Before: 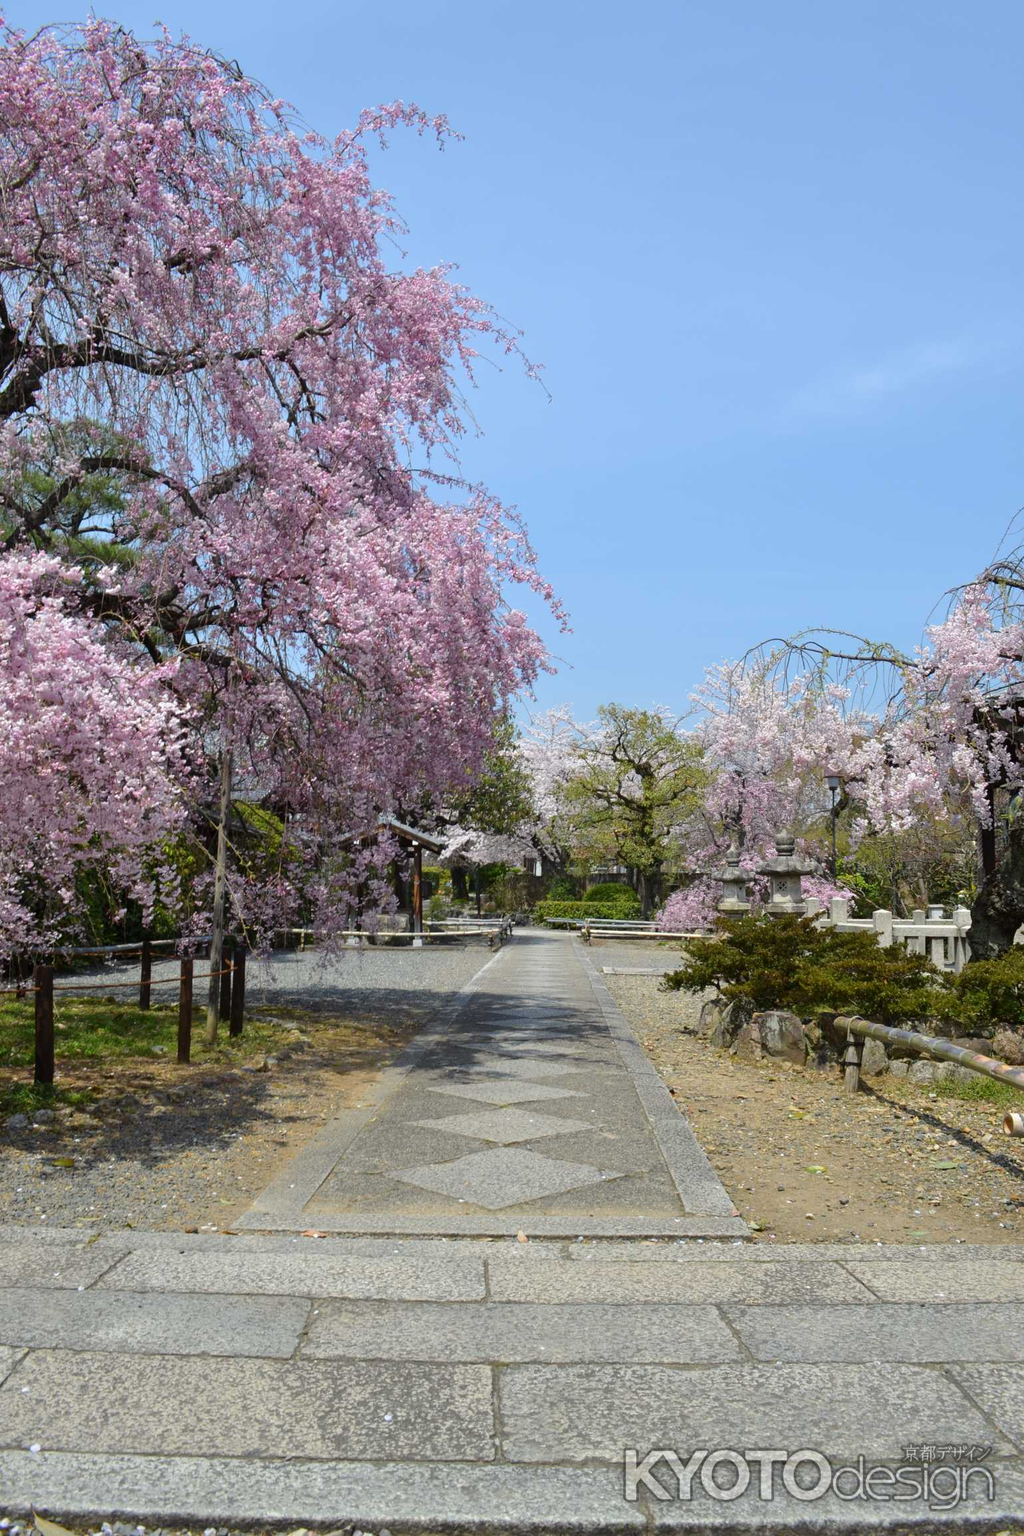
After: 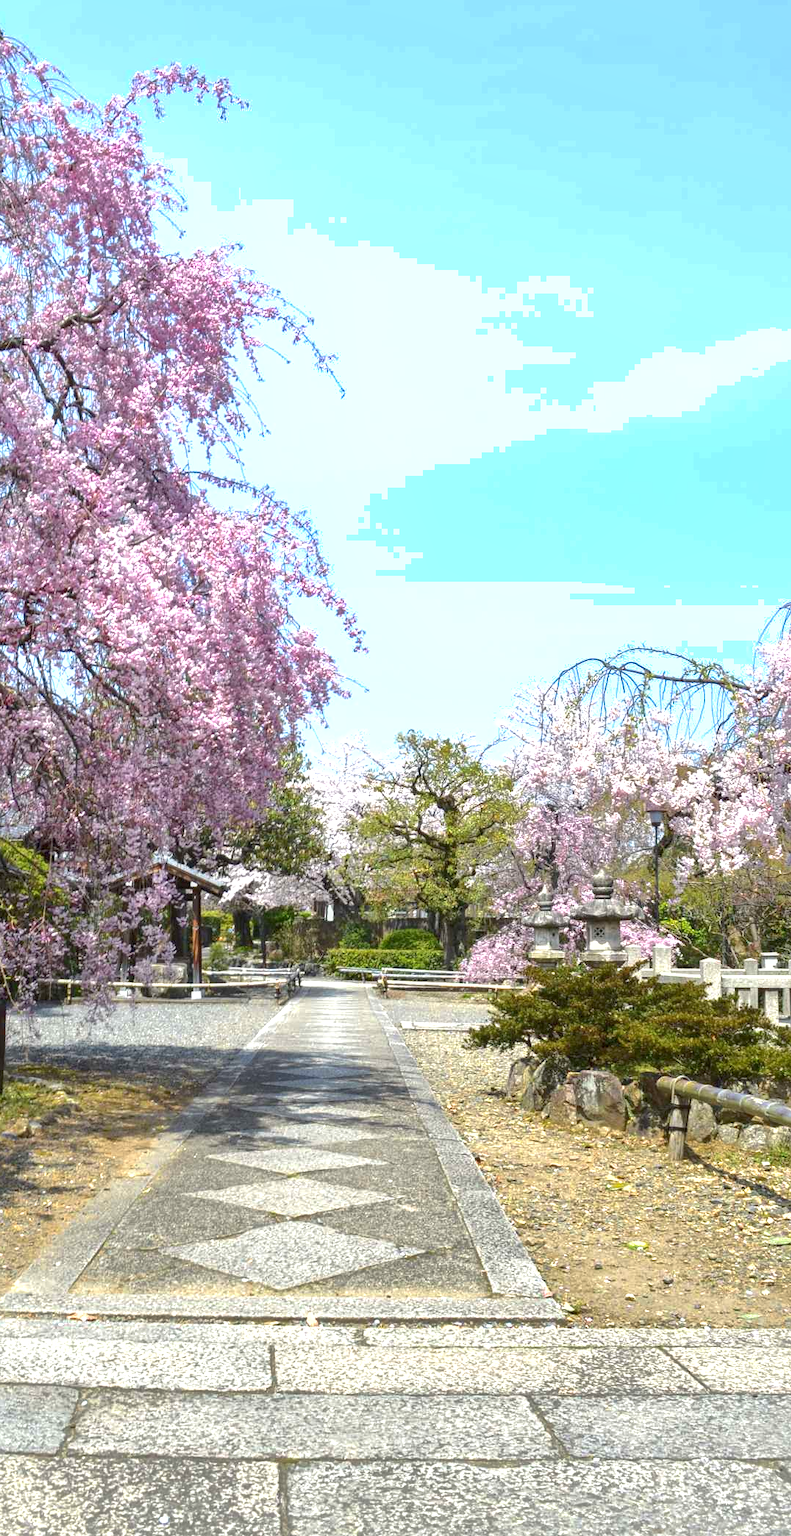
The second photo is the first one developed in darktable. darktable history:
shadows and highlights: on, module defaults
crop and rotate: left 23.549%, top 2.856%, right 6.463%, bottom 6.7%
local contrast: on, module defaults
exposure: black level correction 0, exposure 1.001 EV, compensate highlight preservation false
